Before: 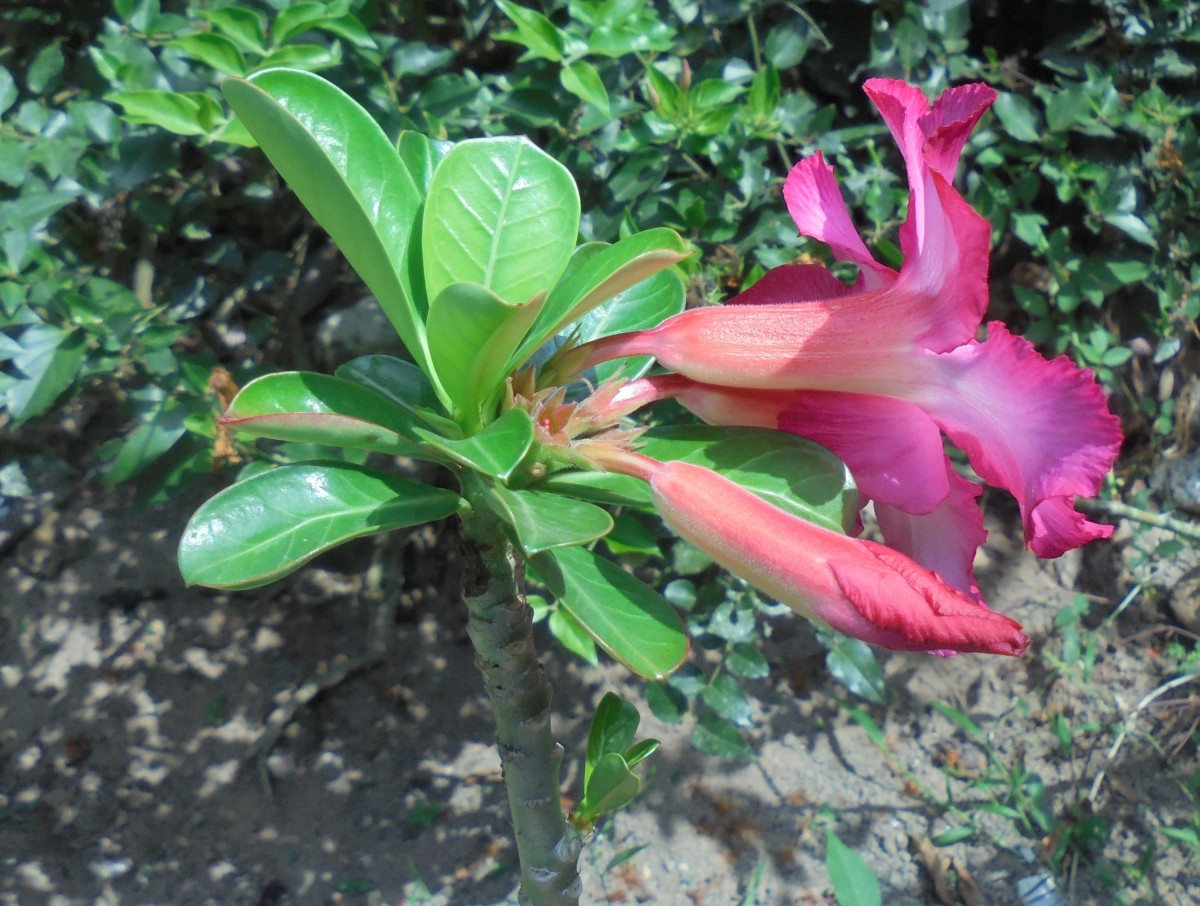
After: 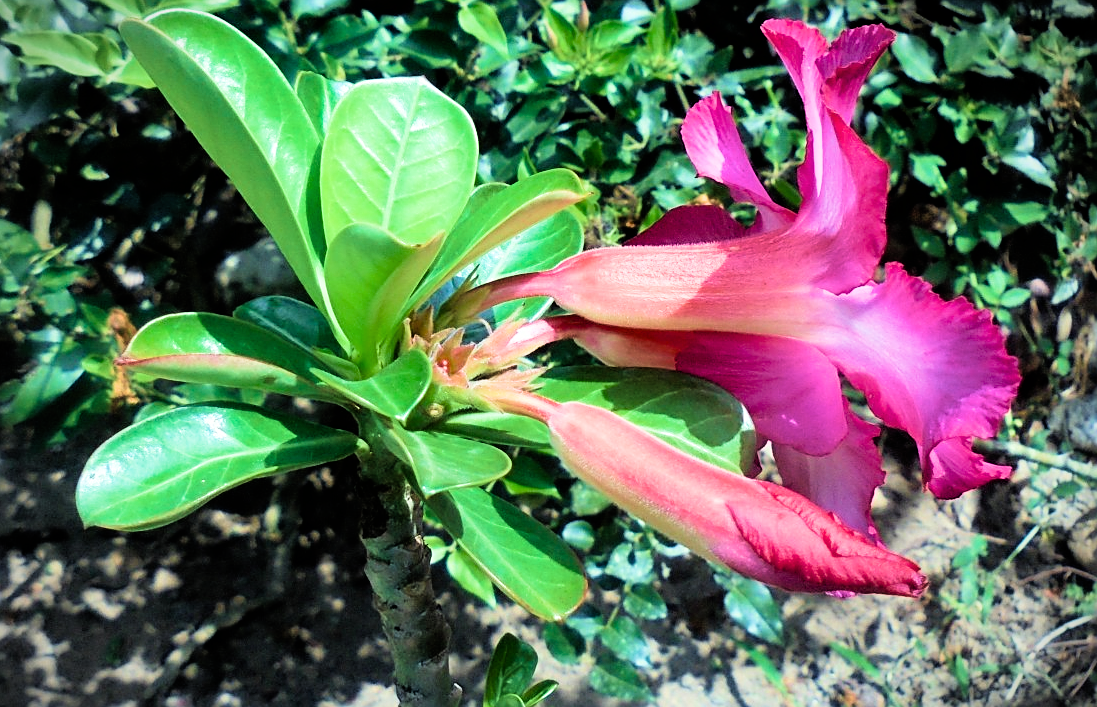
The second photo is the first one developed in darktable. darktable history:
vignetting: fall-off start 89.22%, fall-off radius 43.4%, width/height ratio 1.162
velvia: strength 44.61%
crop: left 8.541%, top 6.613%, bottom 15.265%
color balance rgb: perceptual saturation grading › global saturation 10.409%, saturation formula JzAzBz (2021)
filmic rgb: black relative exposure -5.32 EV, white relative exposure 2.88 EV, threshold 2.96 EV, dynamic range scaling -37.43%, hardness 3.98, contrast 1.619, highlights saturation mix -1.09%, iterations of high-quality reconstruction 0, enable highlight reconstruction true
sharpen: amount 0.5
tone equalizer: -8 EV -0.428 EV, -7 EV -0.394 EV, -6 EV -0.315 EV, -5 EV -0.217 EV, -3 EV 0.256 EV, -2 EV 0.341 EV, -1 EV 0.384 EV, +0 EV 0.401 EV
color correction: highlights b* 0.06, saturation 0.993
